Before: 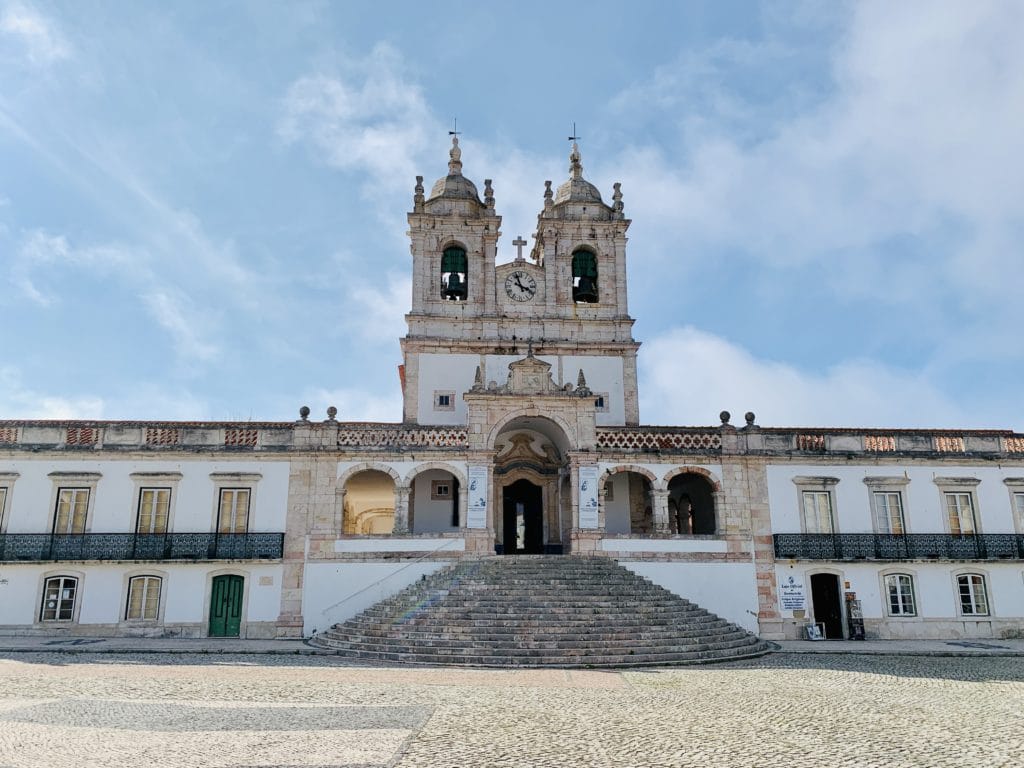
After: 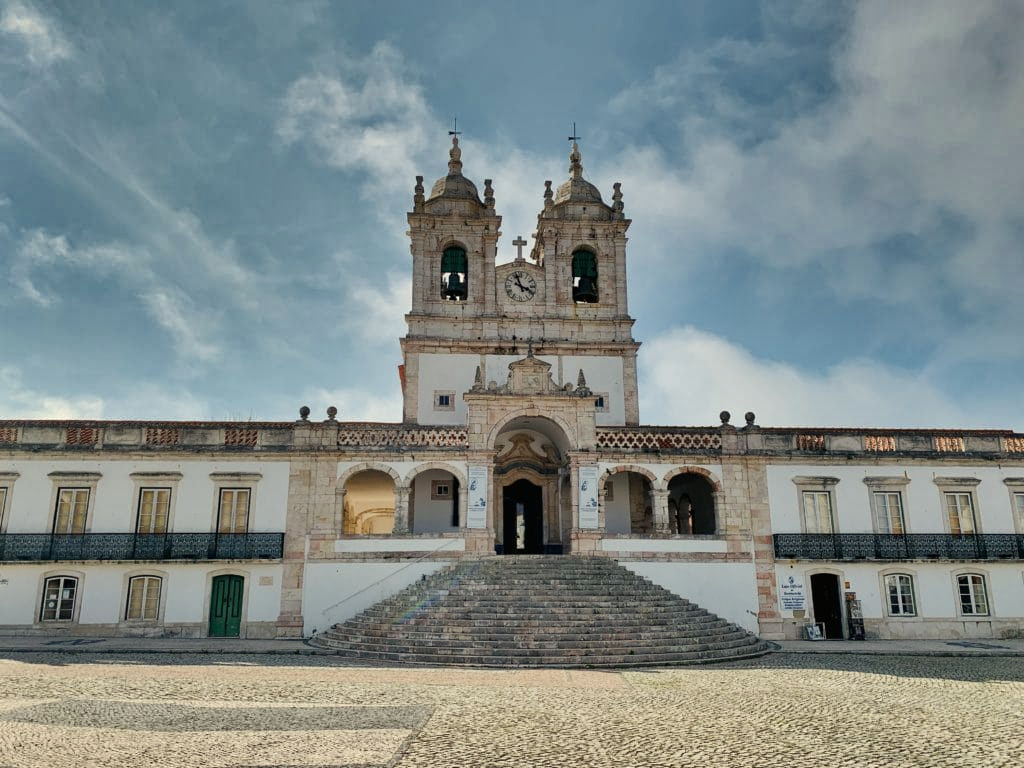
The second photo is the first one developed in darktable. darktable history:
shadows and highlights: shadows 20.91, highlights -82.73, soften with gaussian
white balance: red 1.029, blue 0.92
